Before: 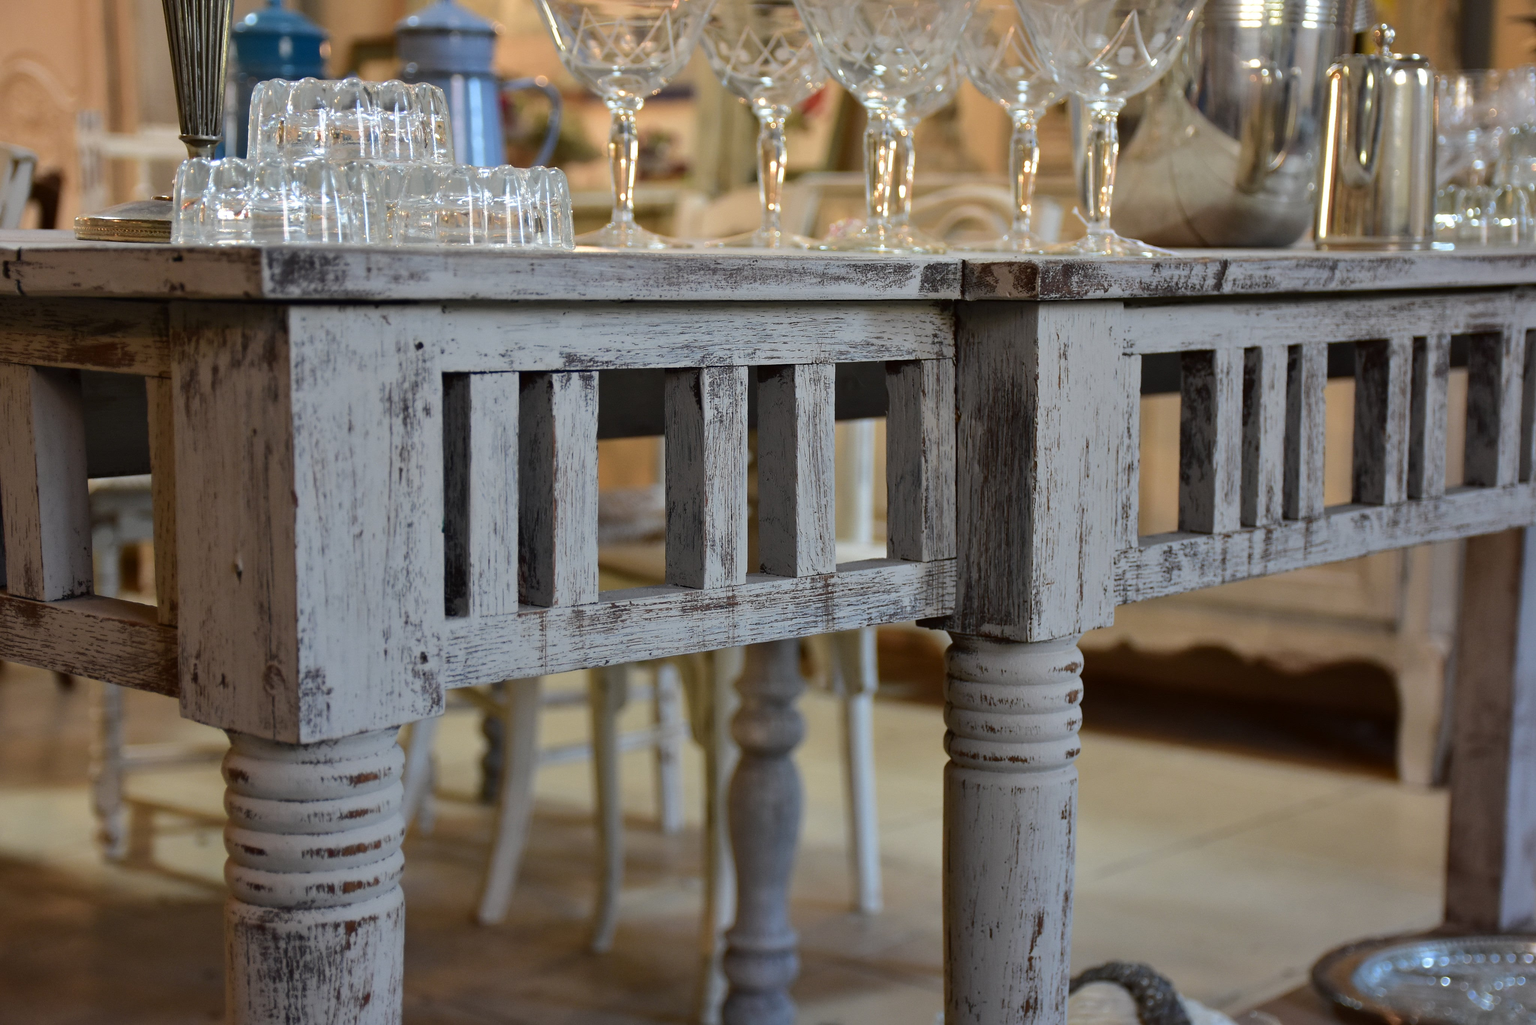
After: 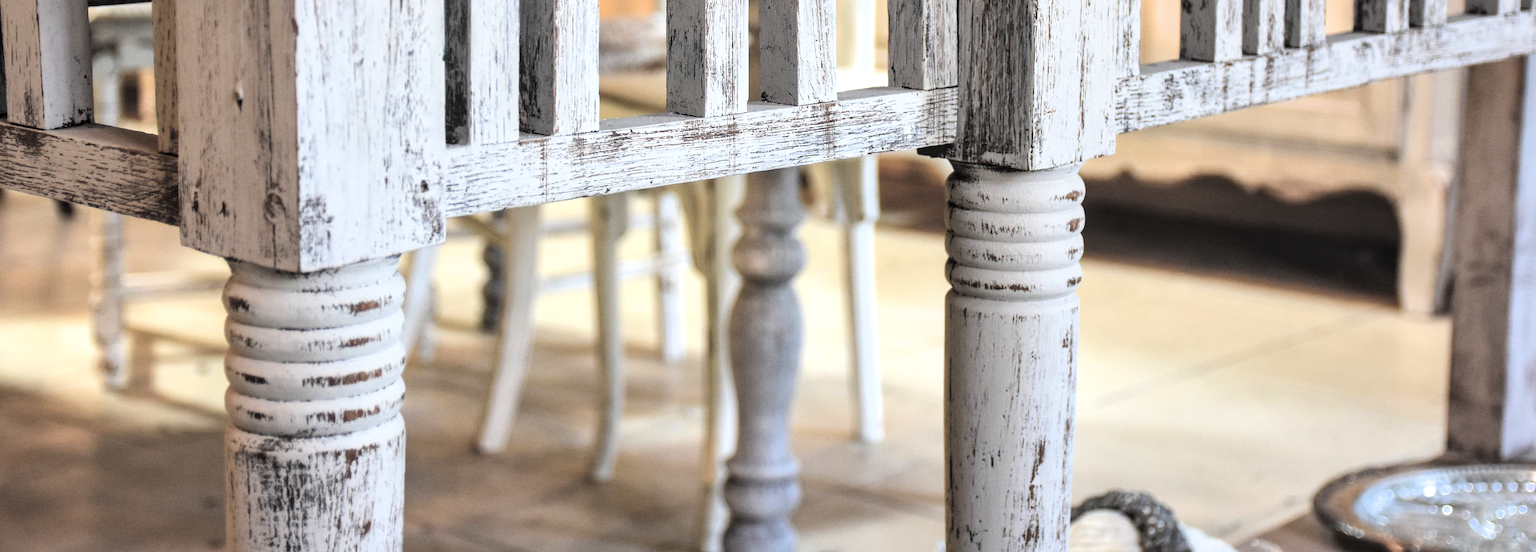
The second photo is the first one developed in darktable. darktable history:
exposure: black level correction -0.024, exposure 1.395 EV, compensate highlight preservation false
crop and rotate: top 46.078%, right 0.091%
filmic rgb: middle gray luminance 13.32%, black relative exposure -1.94 EV, white relative exposure 3.1 EV, target black luminance 0%, hardness 1.78, latitude 58.5%, contrast 1.717, highlights saturation mix 4.53%, shadows ↔ highlights balance -37.44%, iterations of high-quality reconstruction 0
local contrast: on, module defaults
